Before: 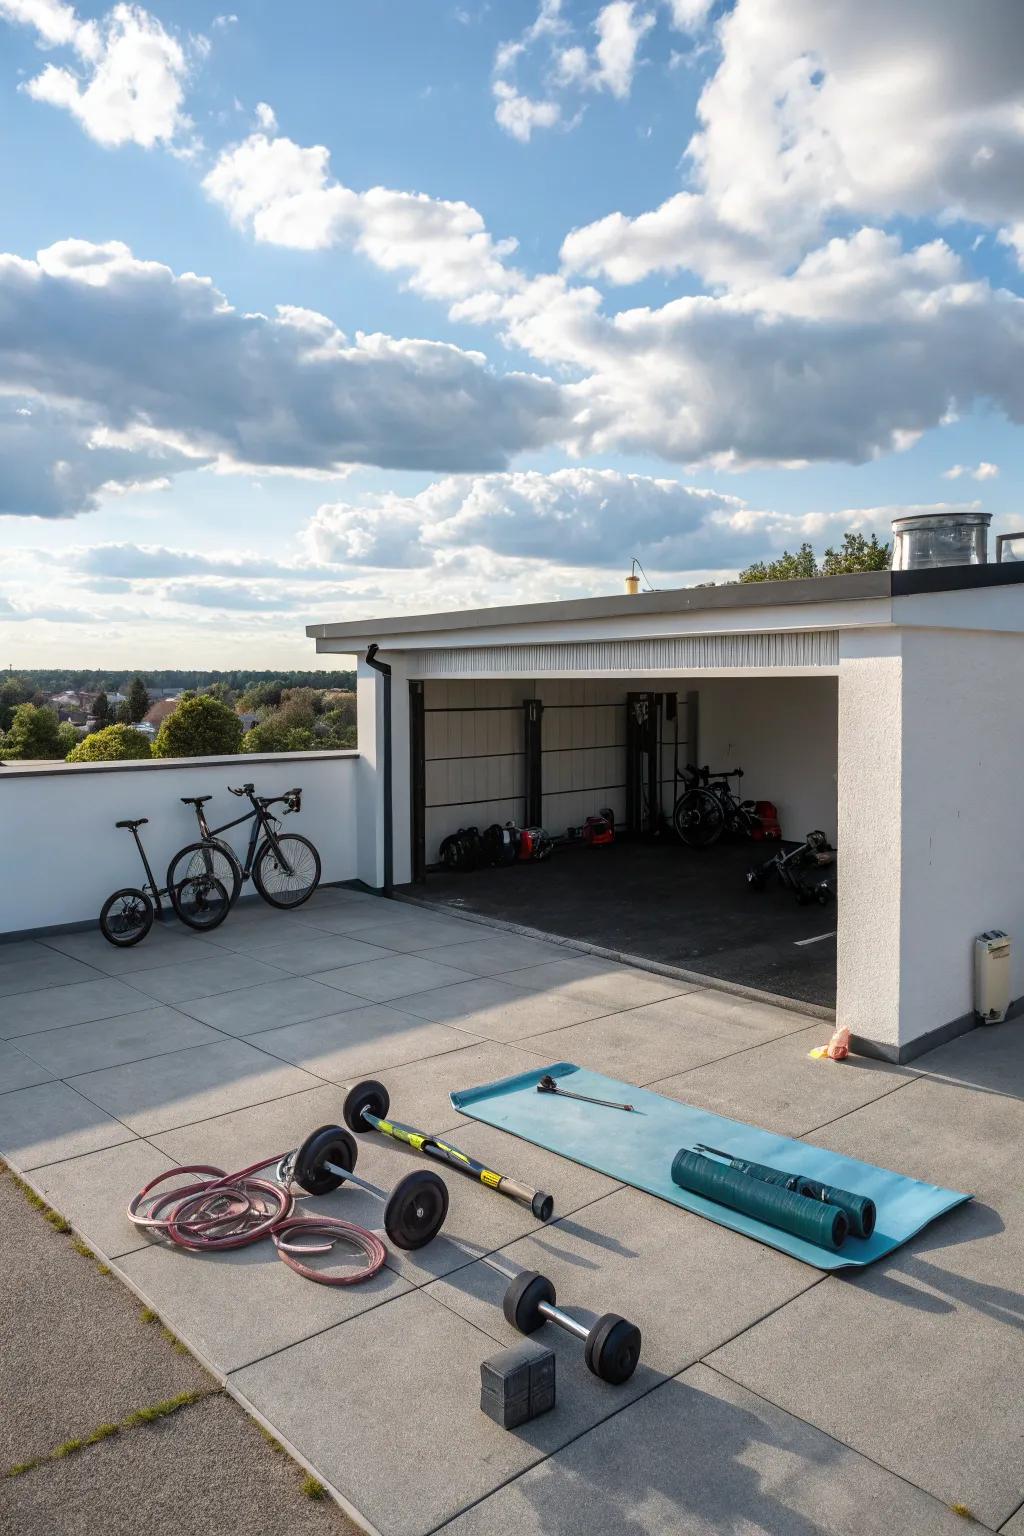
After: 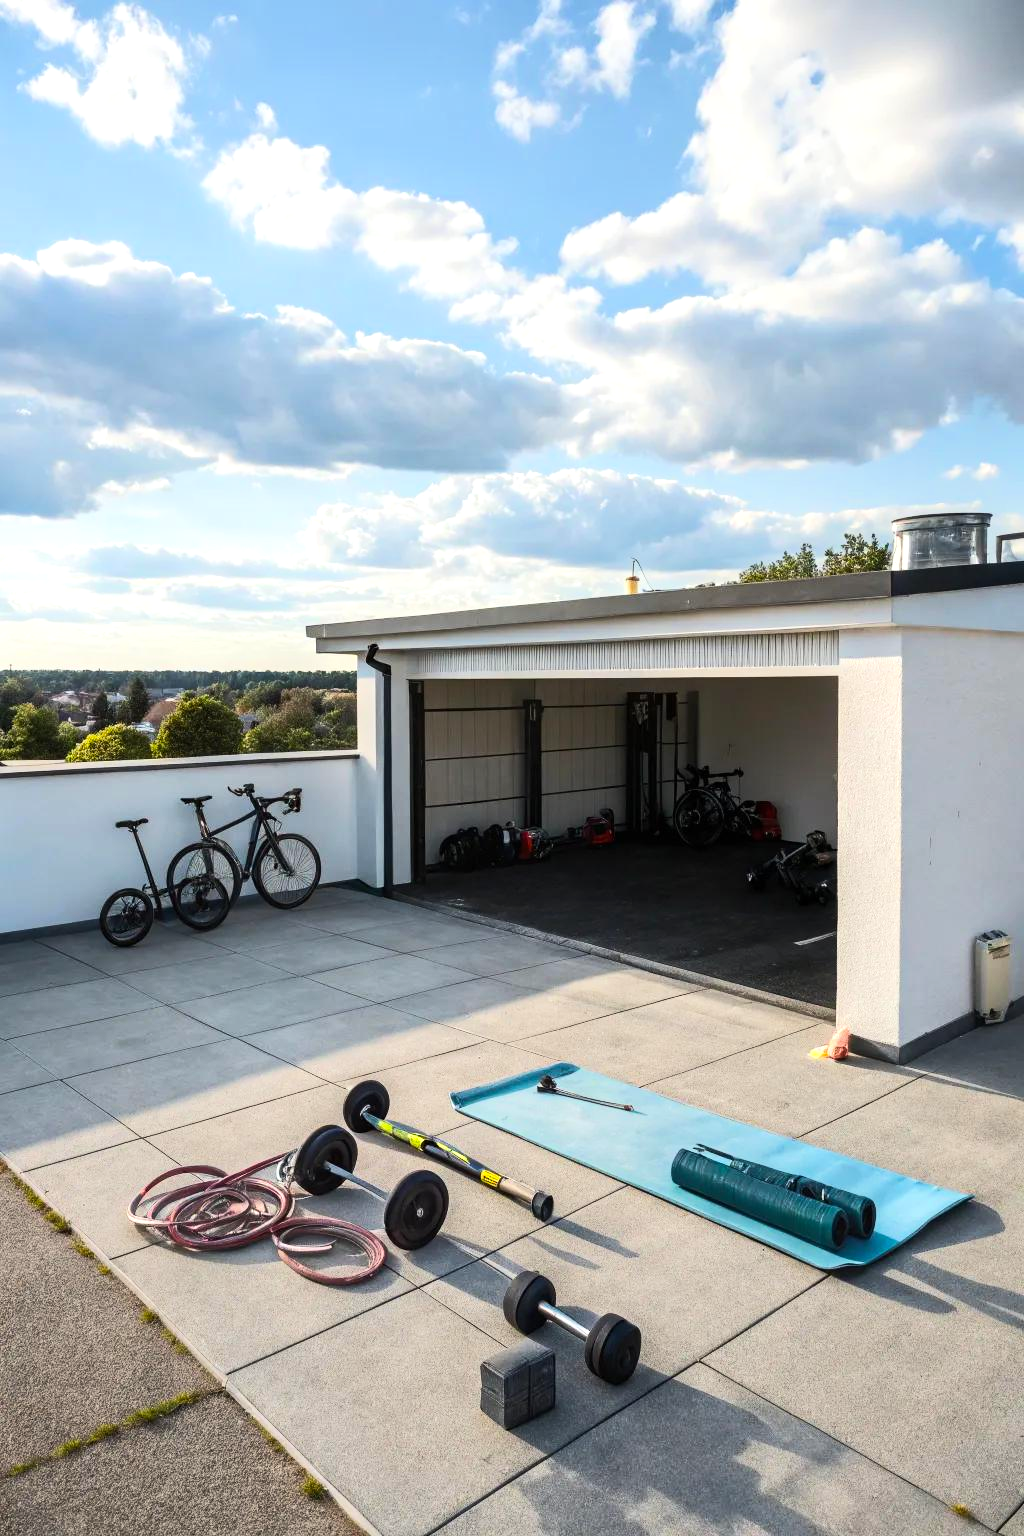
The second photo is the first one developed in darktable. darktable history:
color calibration: output colorfulness [0, 0.315, 0, 0], illuminant same as pipeline (D50), adaptation XYZ, x 0.347, y 0.359, temperature 5022.93 K
contrast brightness saturation: saturation -0.032
tone equalizer: -8 EV 0.026 EV, -7 EV -0.03 EV, -6 EV 0.019 EV, -5 EV 0.031 EV, -4 EV 0.241 EV, -3 EV 0.619 EV, -2 EV 0.585 EV, -1 EV 0.207 EV, +0 EV 0.032 EV, edges refinement/feathering 500, mask exposure compensation -1.57 EV, preserve details no
